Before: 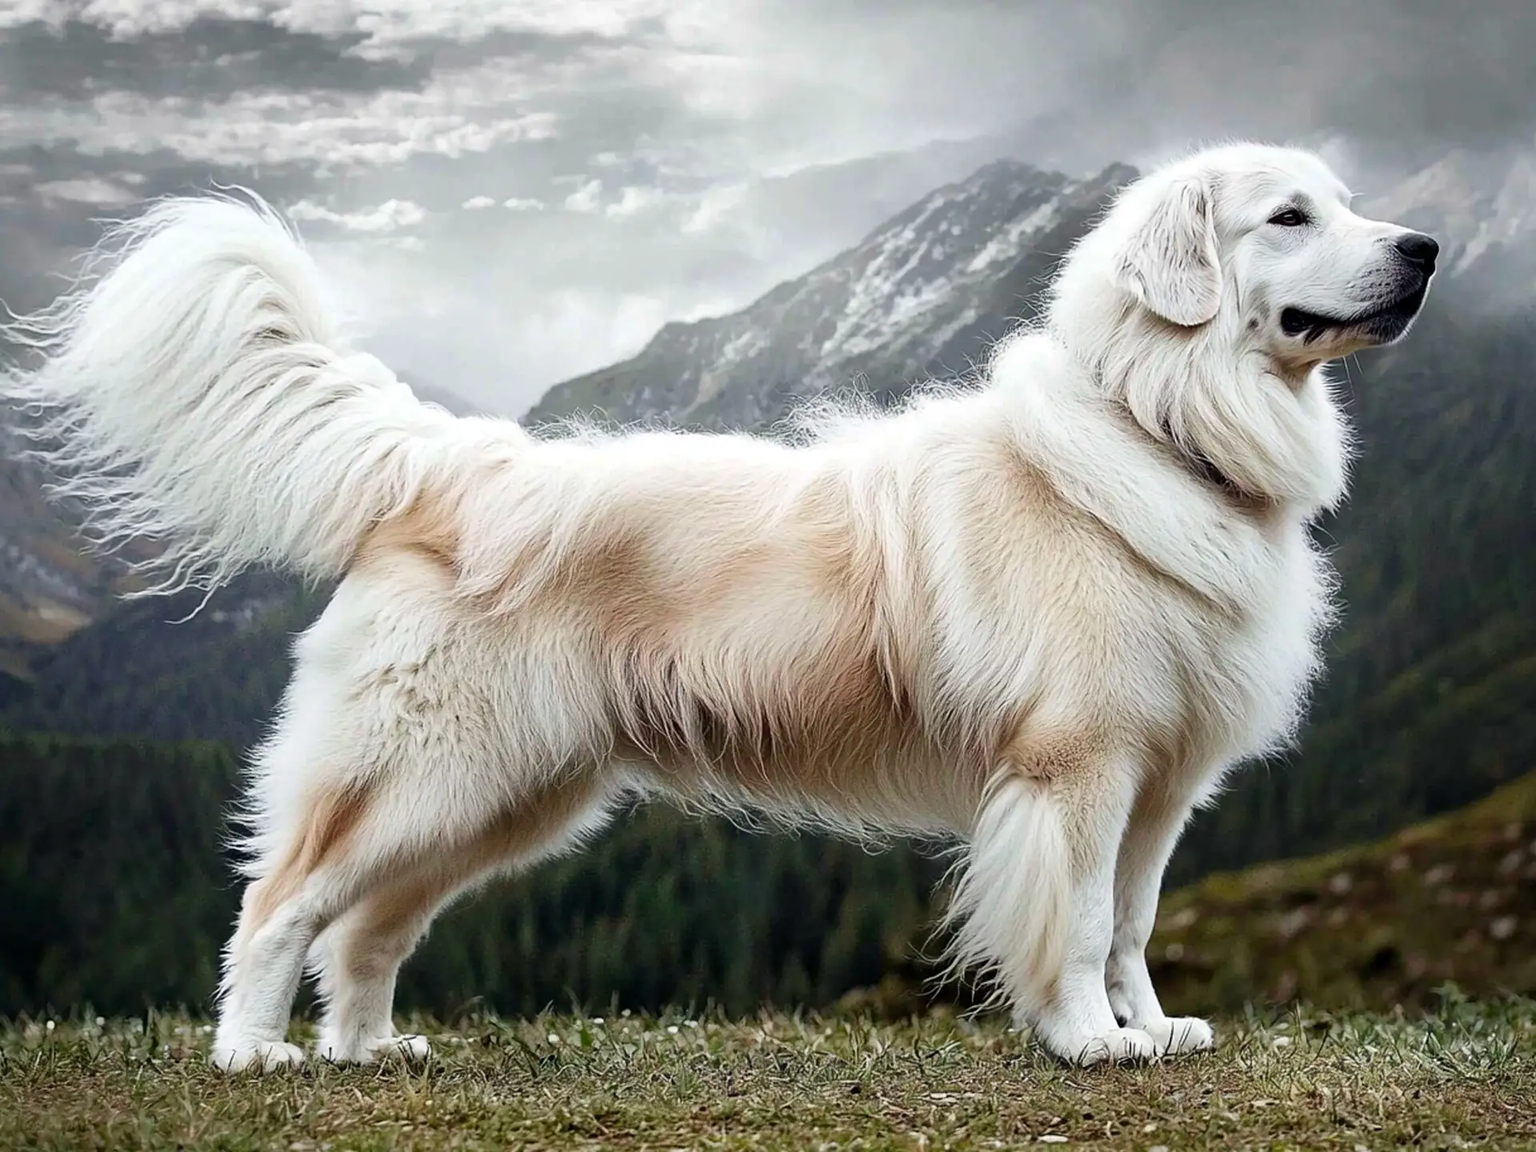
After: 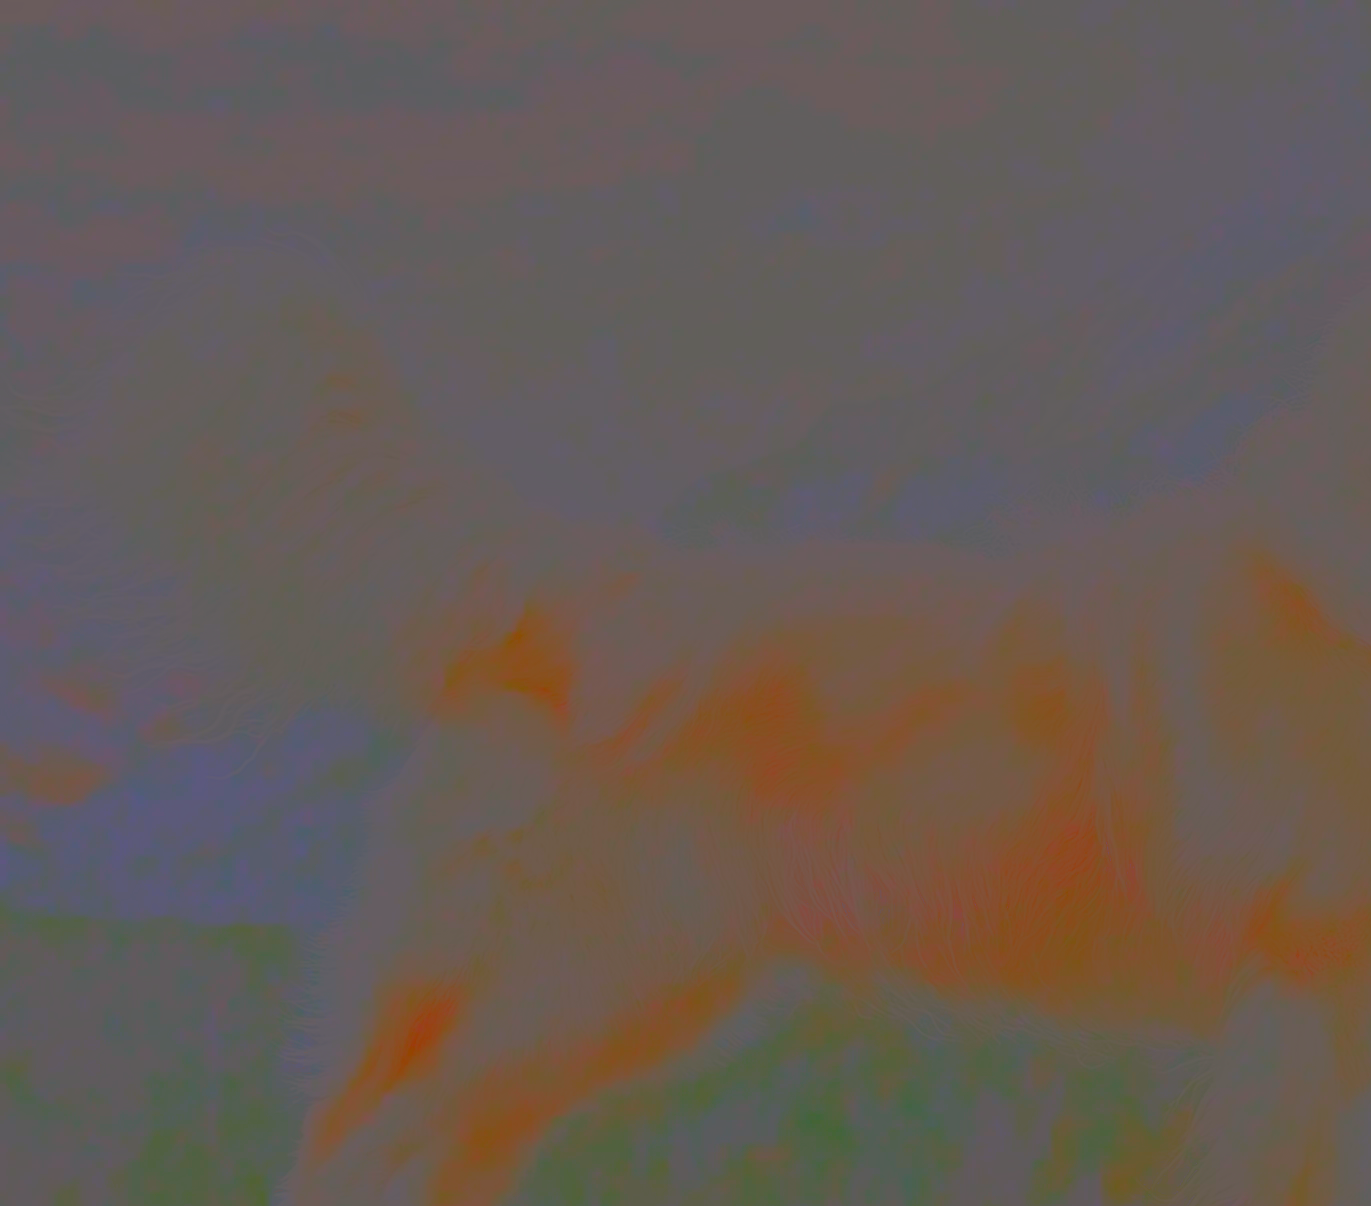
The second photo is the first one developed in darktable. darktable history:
exposure: black level correction 0.001, exposure 0.141 EV, compensate highlight preservation false
color correction: highlights a* 14.72, highlights b* 4.7
crop: right 28.553%, bottom 16.209%
sharpen: on, module defaults
contrast brightness saturation: contrast -0.981, brightness -0.169, saturation 0.738
